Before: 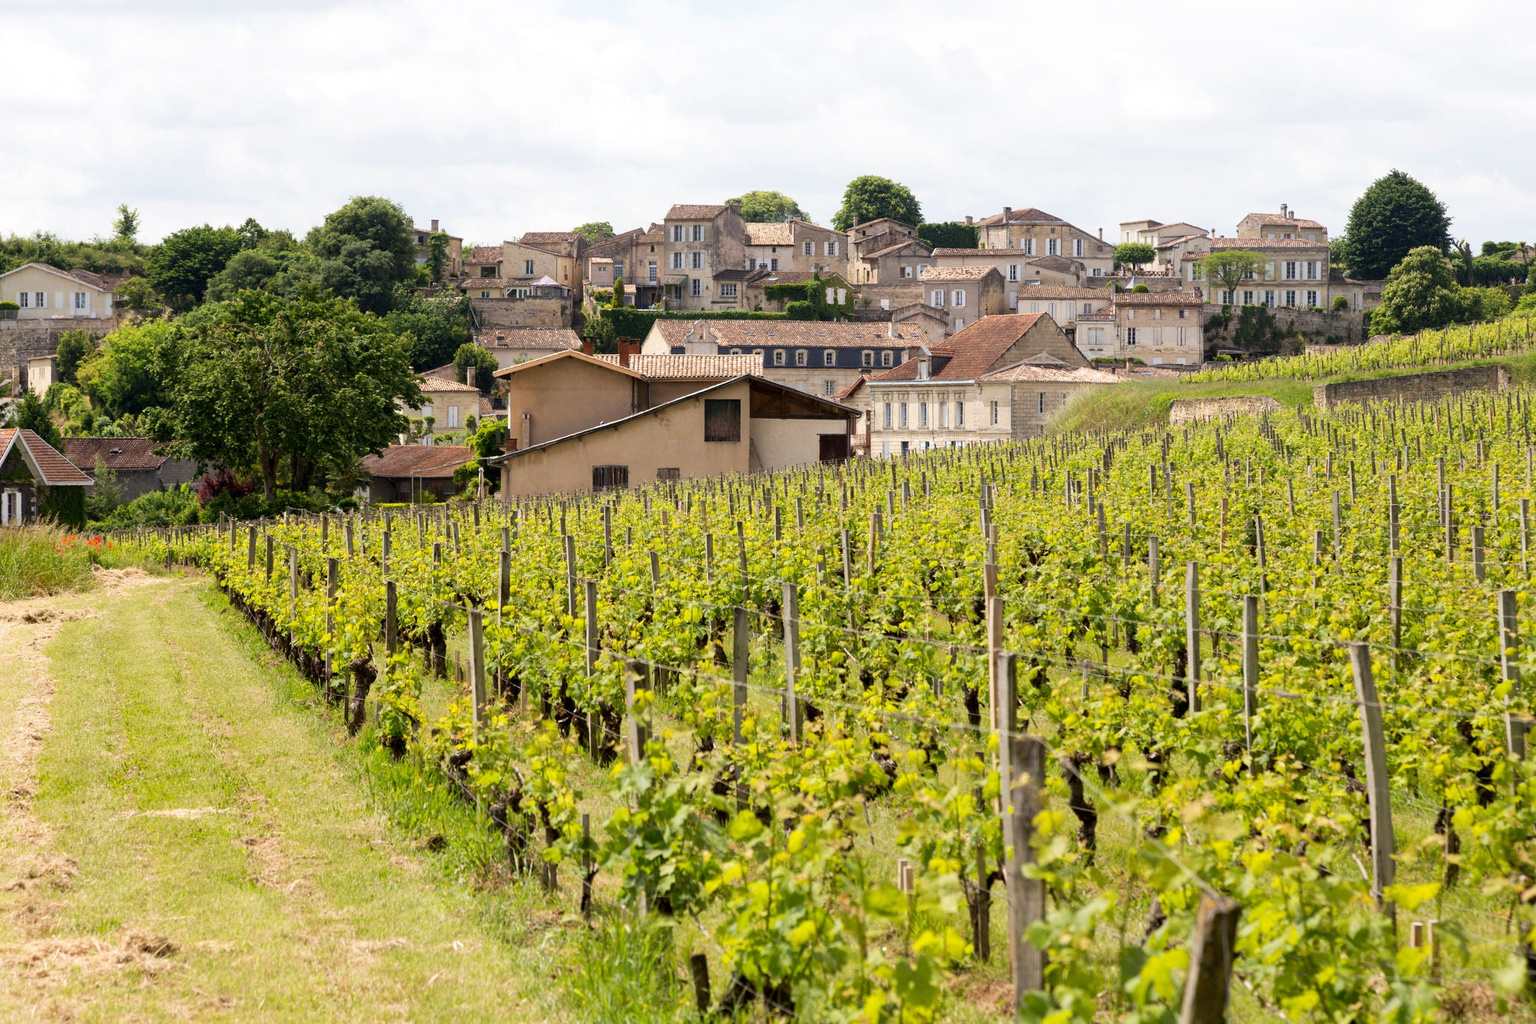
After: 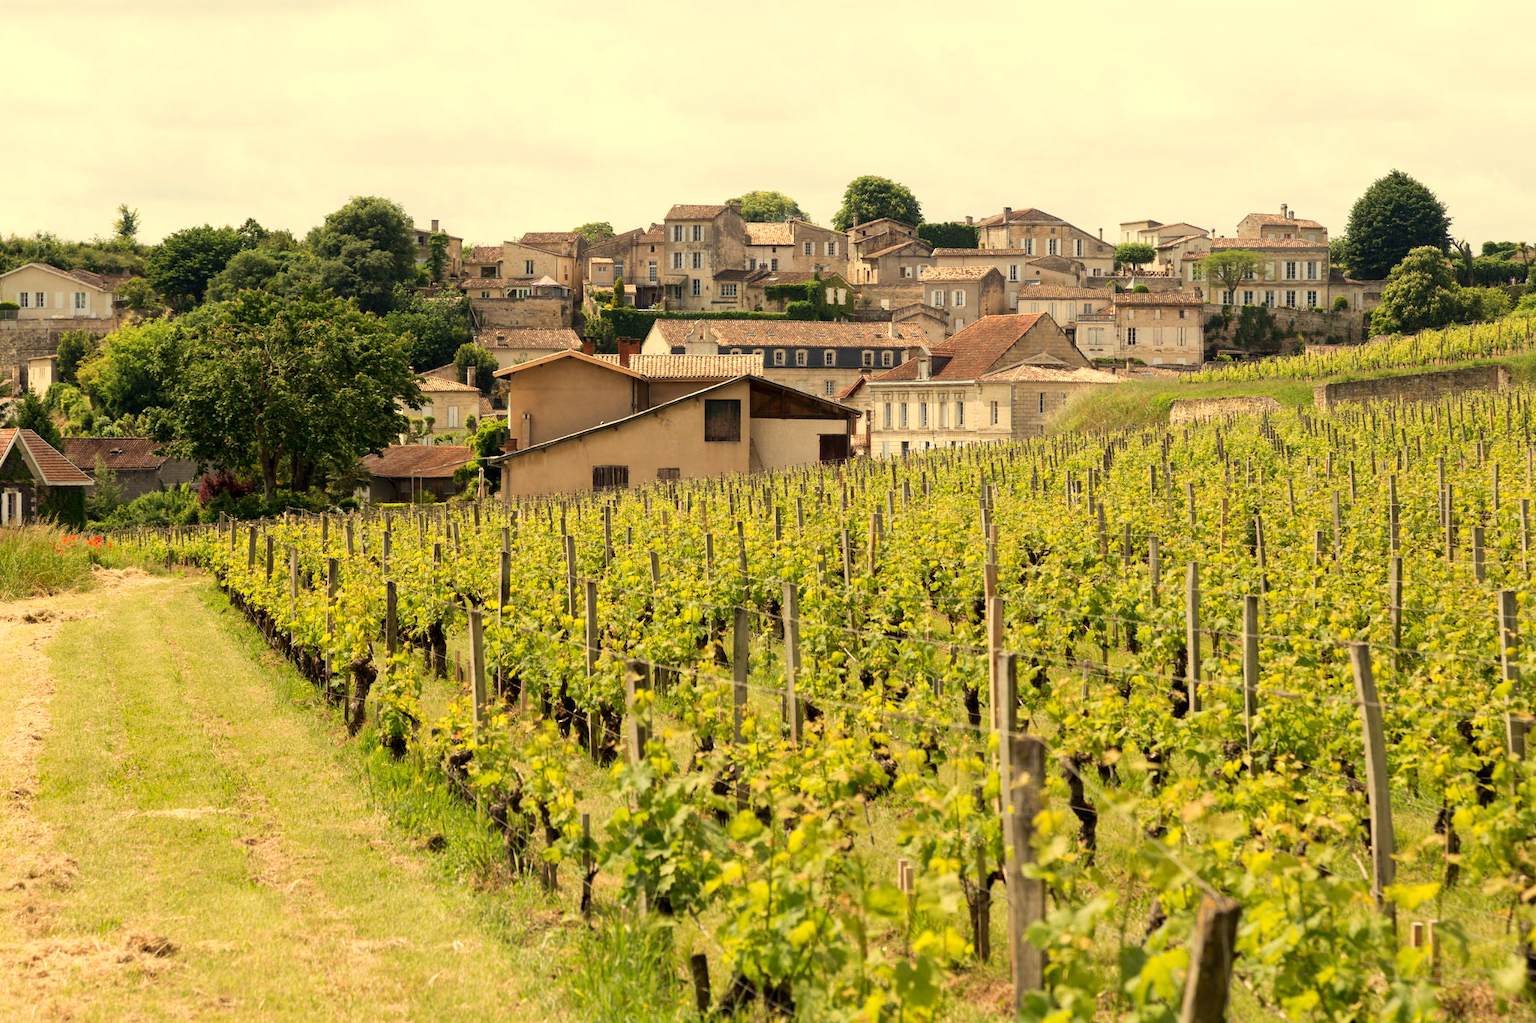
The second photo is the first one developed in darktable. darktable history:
white balance: red 1.08, blue 0.791
